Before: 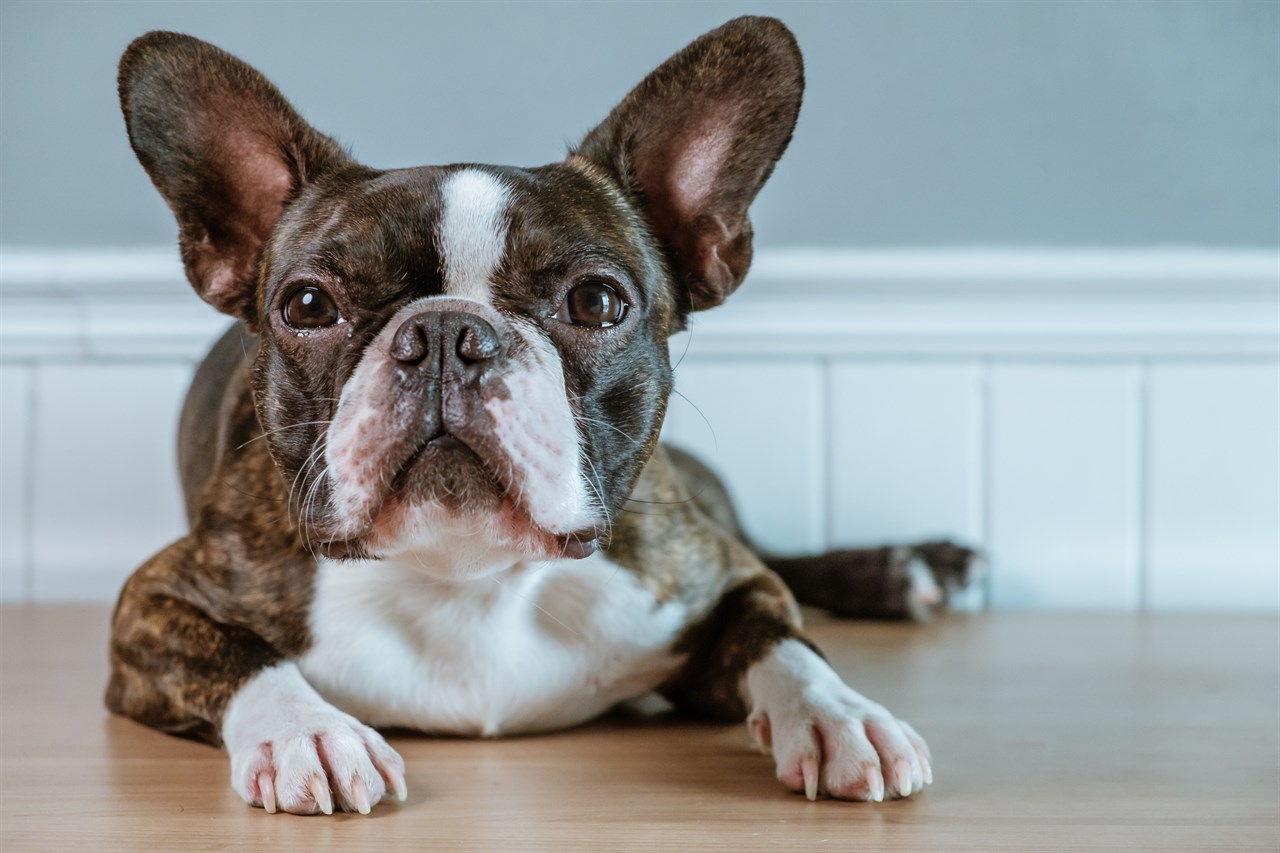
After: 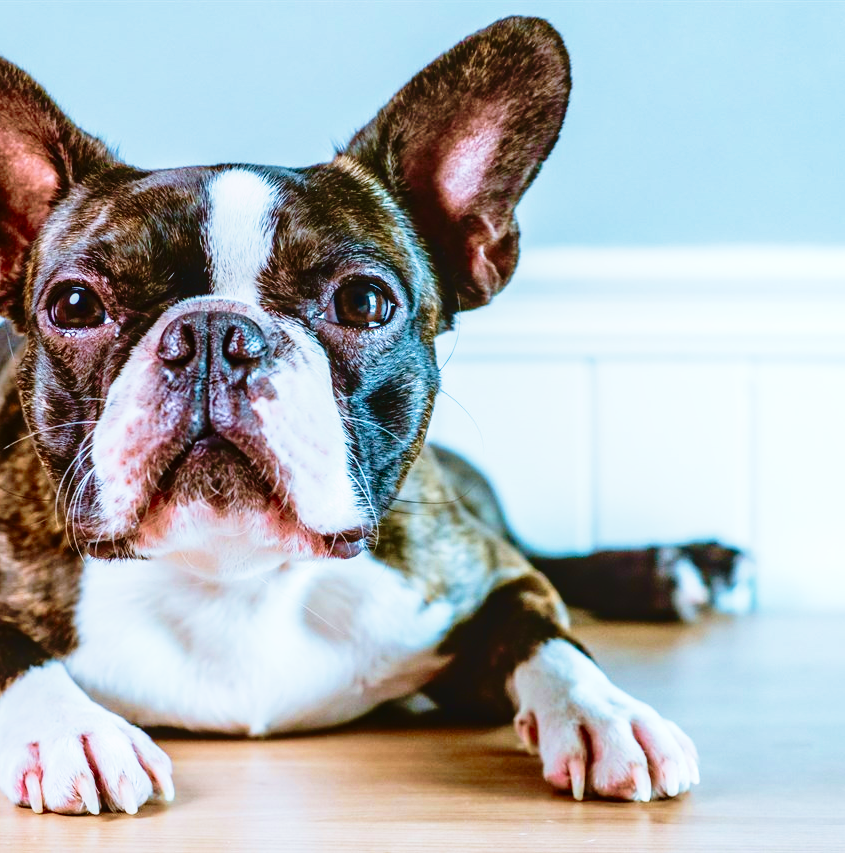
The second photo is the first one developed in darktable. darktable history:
crop and rotate: left 18.249%, right 15.67%
local contrast: detail 116%
exposure: exposure 0.292 EV, compensate exposure bias true, compensate highlight preservation false
velvia: strength 73.94%
color calibration: x 0.369, y 0.382, temperature 4318.79 K
base curve: curves: ch0 [(0, 0) (0.032, 0.037) (0.105, 0.228) (0.435, 0.76) (0.856, 0.983) (1, 1)], preserve colors none
contrast brightness saturation: contrast 0.134, brightness -0.228, saturation 0.148
